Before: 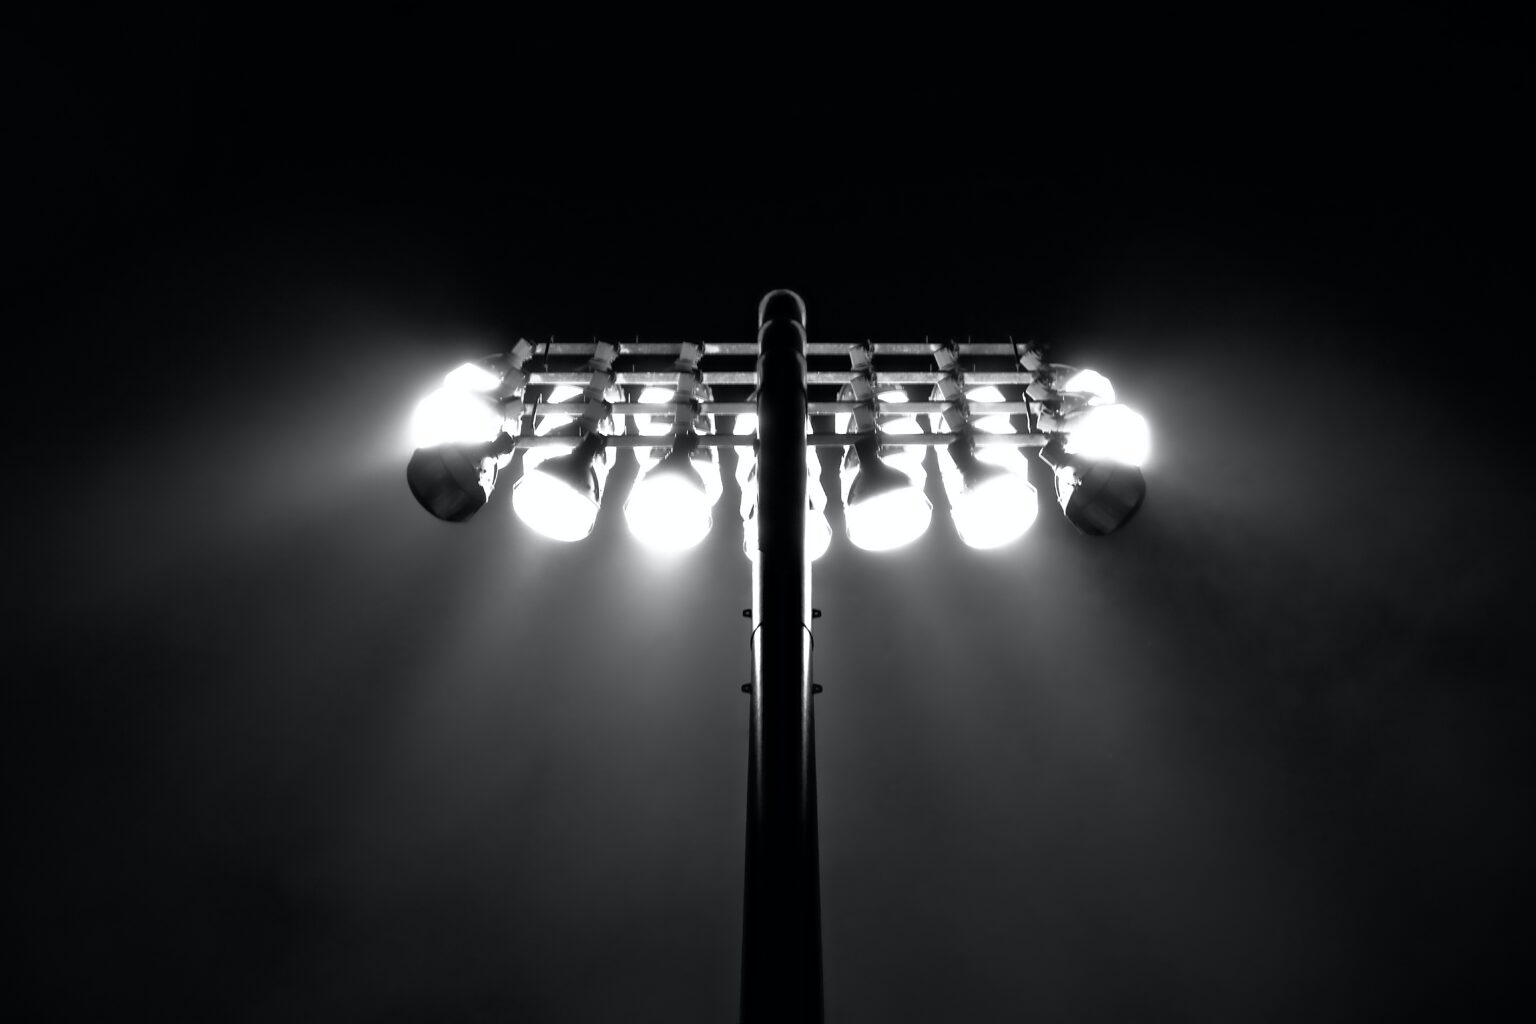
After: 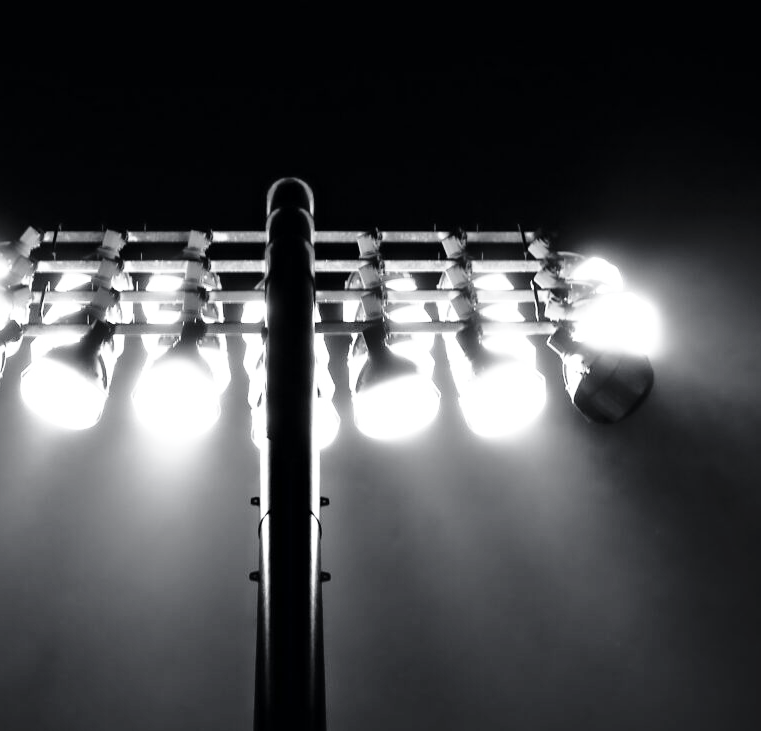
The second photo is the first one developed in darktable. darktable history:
crop: left 32.075%, top 10.976%, right 18.355%, bottom 17.596%
base curve: curves: ch0 [(0, 0) (0.028, 0.03) (0.121, 0.232) (0.46, 0.748) (0.859, 0.968) (1, 1)], preserve colors none
